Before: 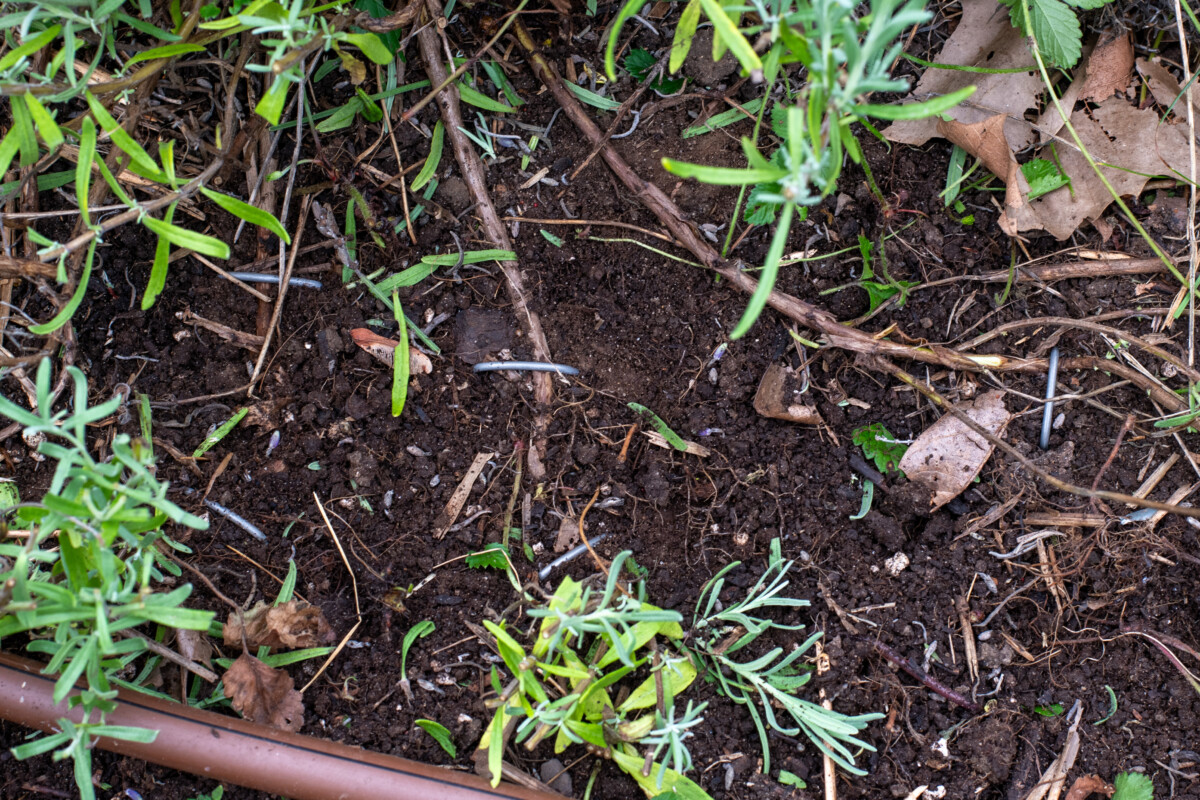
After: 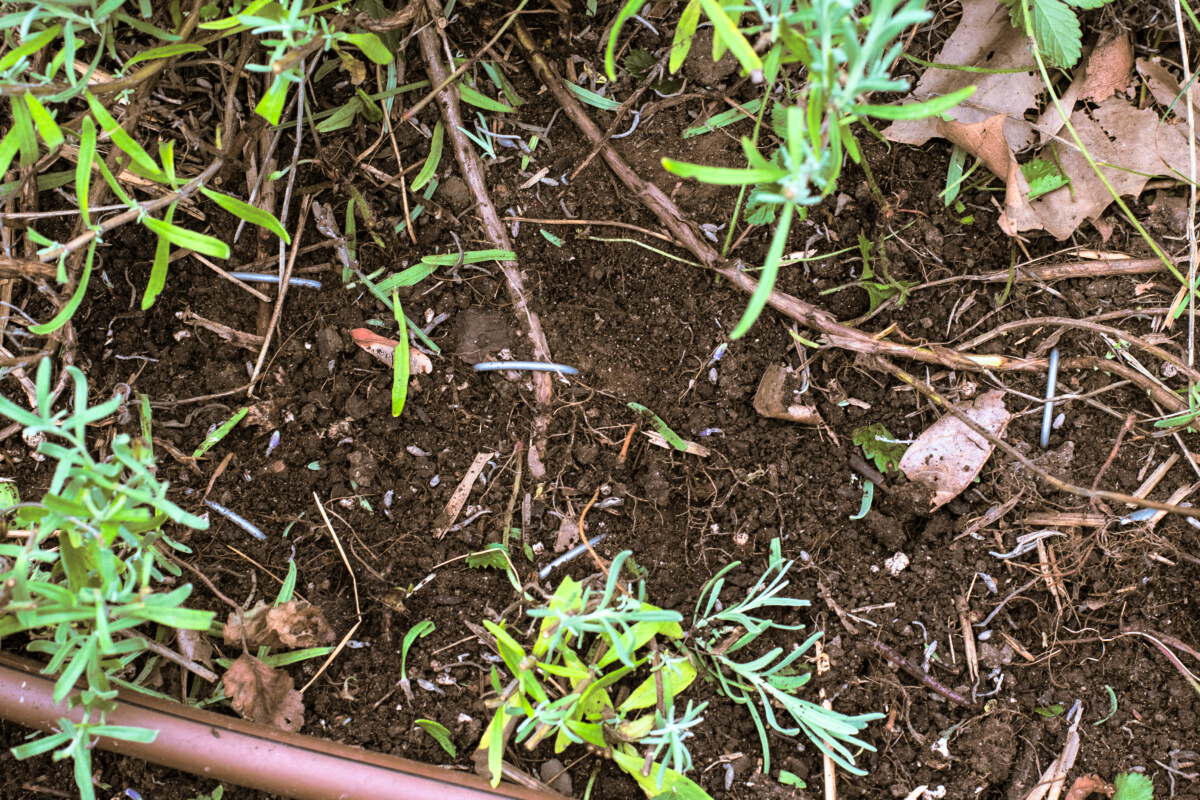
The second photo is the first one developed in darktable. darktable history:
contrast brightness saturation: contrast 0.2, brightness 0.16, saturation 0.22
split-toning: shadows › hue 37.98°, highlights › hue 185.58°, balance -55.261
